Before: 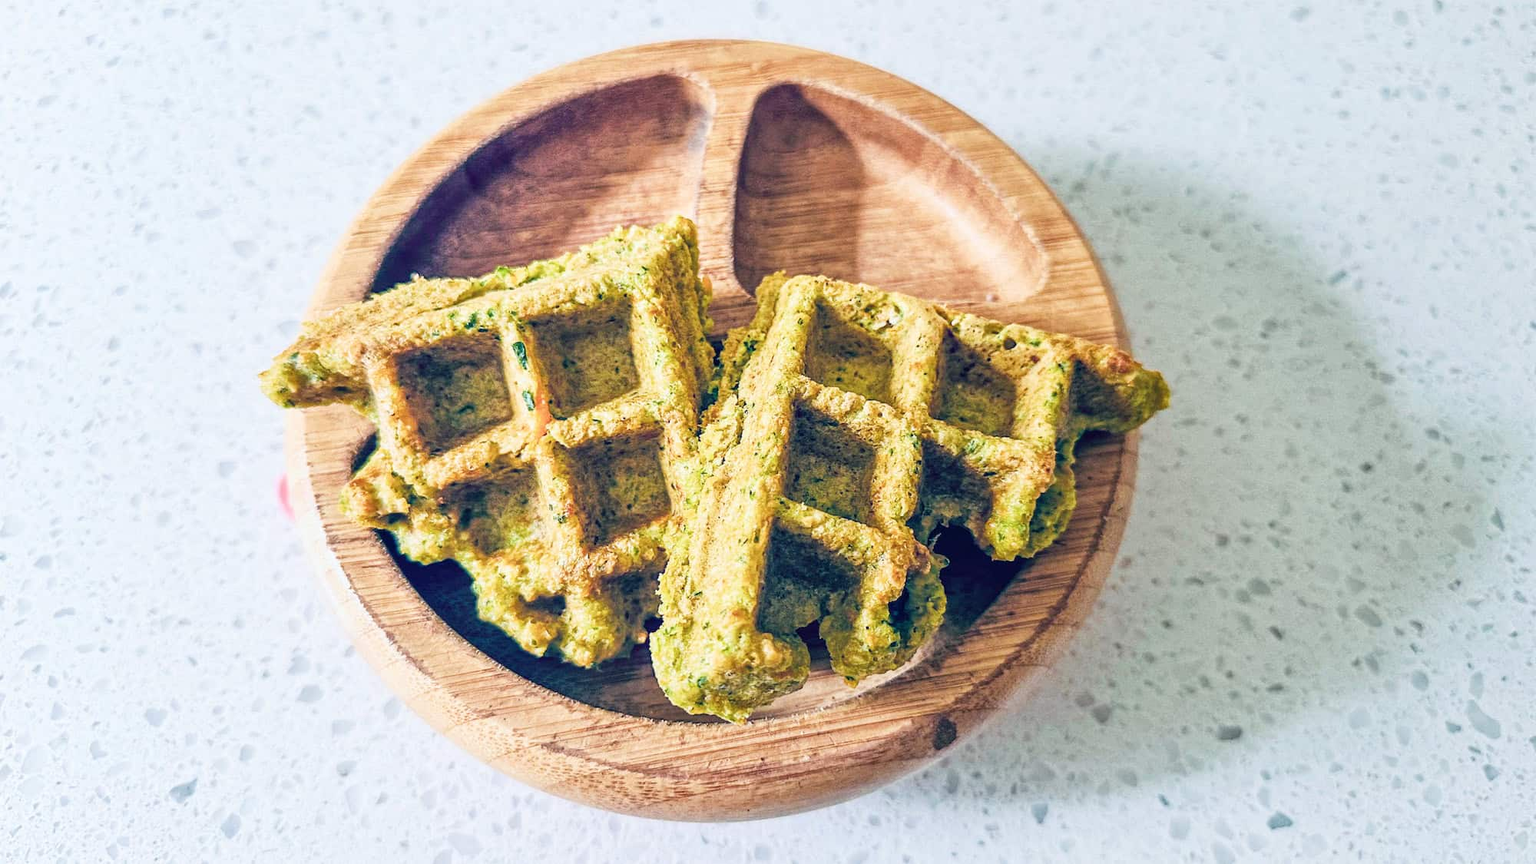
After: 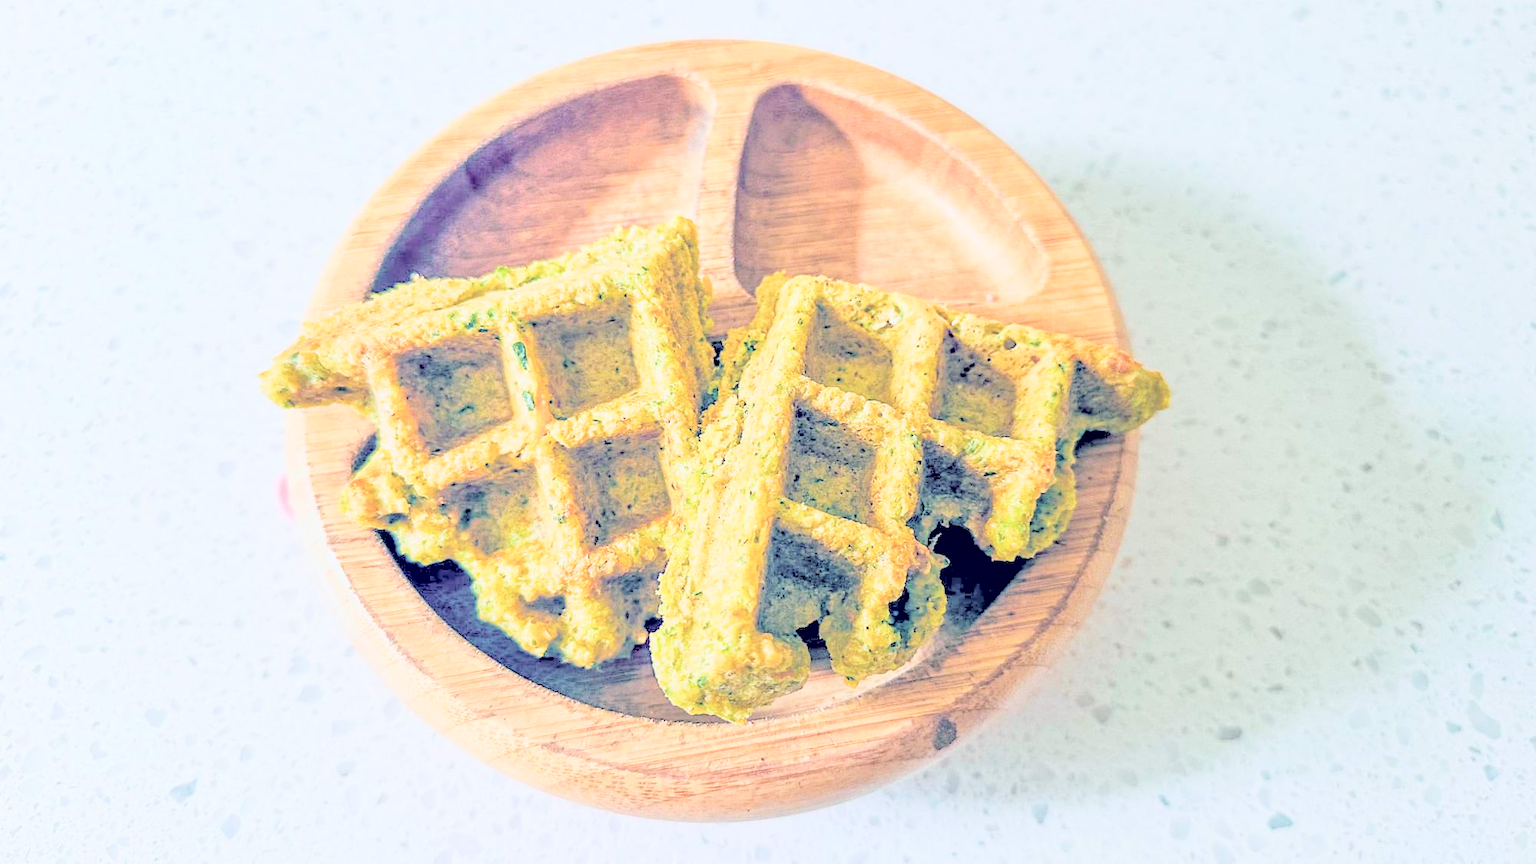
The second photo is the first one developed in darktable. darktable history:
exposure: black level correction 0.009, exposure -0.159 EV, compensate highlight preservation false
contrast brightness saturation: brightness 1
